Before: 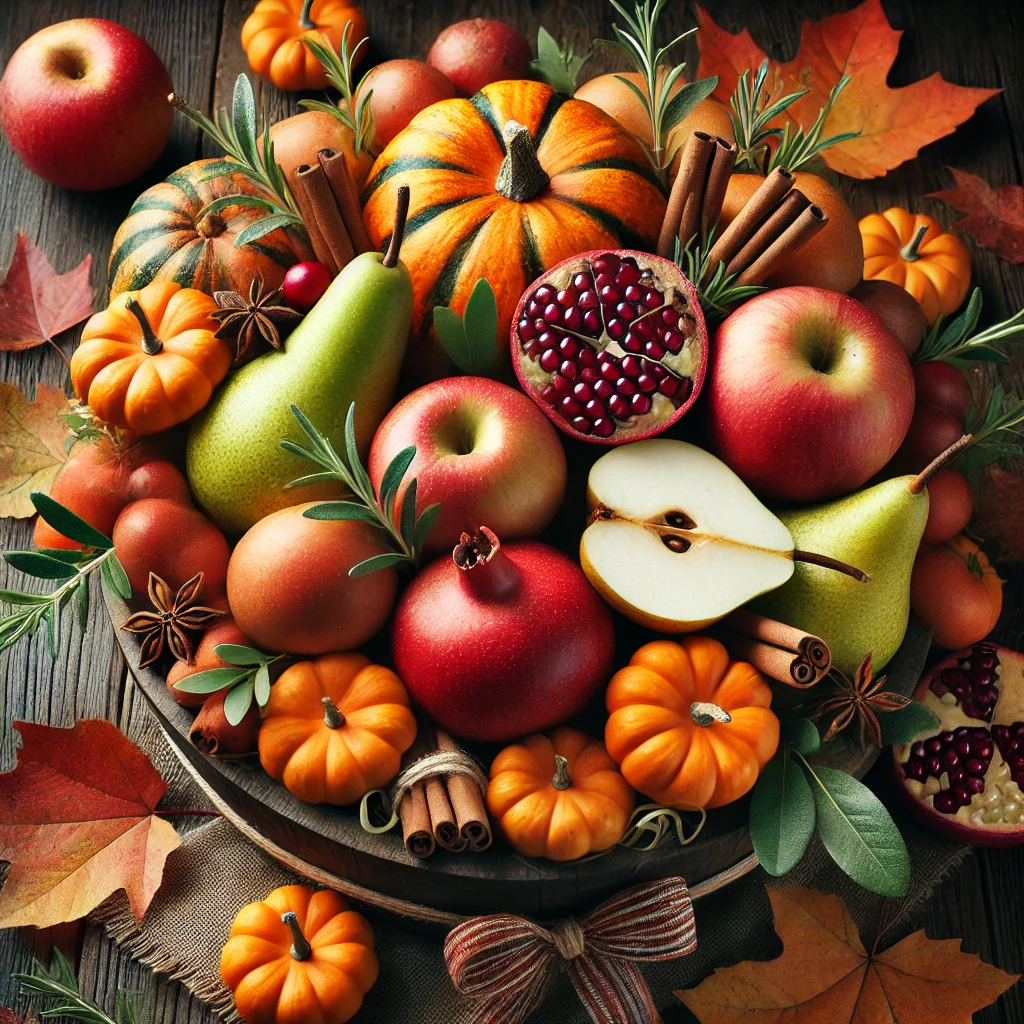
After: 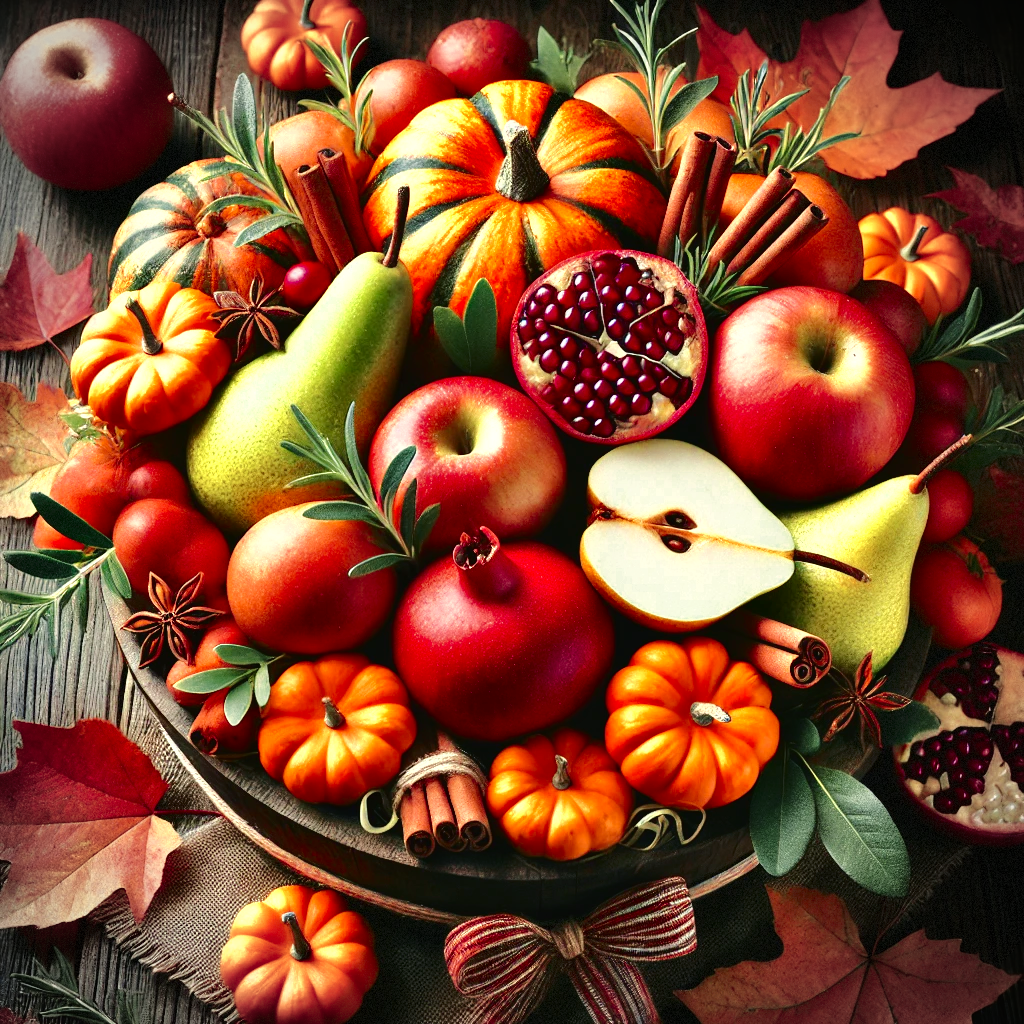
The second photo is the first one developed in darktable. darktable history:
tone curve: curves: ch0 [(0, 0.021) (0.059, 0.053) (0.212, 0.18) (0.337, 0.304) (0.495, 0.505) (0.725, 0.731) (0.89, 0.919) (1, 1)]; ch1 [(0, 0) (0.094, 0.081) (0.311, 0.282) (0.421, 0.417) (0.479, 0.475) (0.54, 0.55) (0.615, 0.65) (0.683, 0.688) (1, 1)]; ch2 [(0, 0) (0.257, 0.217) (0.44, 0.431) (0.498, 0.507) (0.603, 0.598) (1, 1)], color space Lab, independent channels, preserve colors none
tone equalizer: -8 EV 0.001 EV, -7 EV -0.004 EV, -6 EV 0.009 EV, -5 EV 0.032 EV, -4 EV 0.276 EV, -3 EV 0.644 EV, -2 EV 0.584 EV, -1 EV 0.187 EV, +0 EV 0.024 EV
color zones: curves: ch0 [(0.004, 0.305) (0.261, 0.623) (0.389, 0.399) (0.708, 0.571) (0.947, 0.34)]; ch1 [(0.025, 0.645) (0.229, 0.584) (0.326, 0.551) (0.484, 0.262) (0.757, 0.643)]
vignetting: dithering 8-bit output, unbound false
